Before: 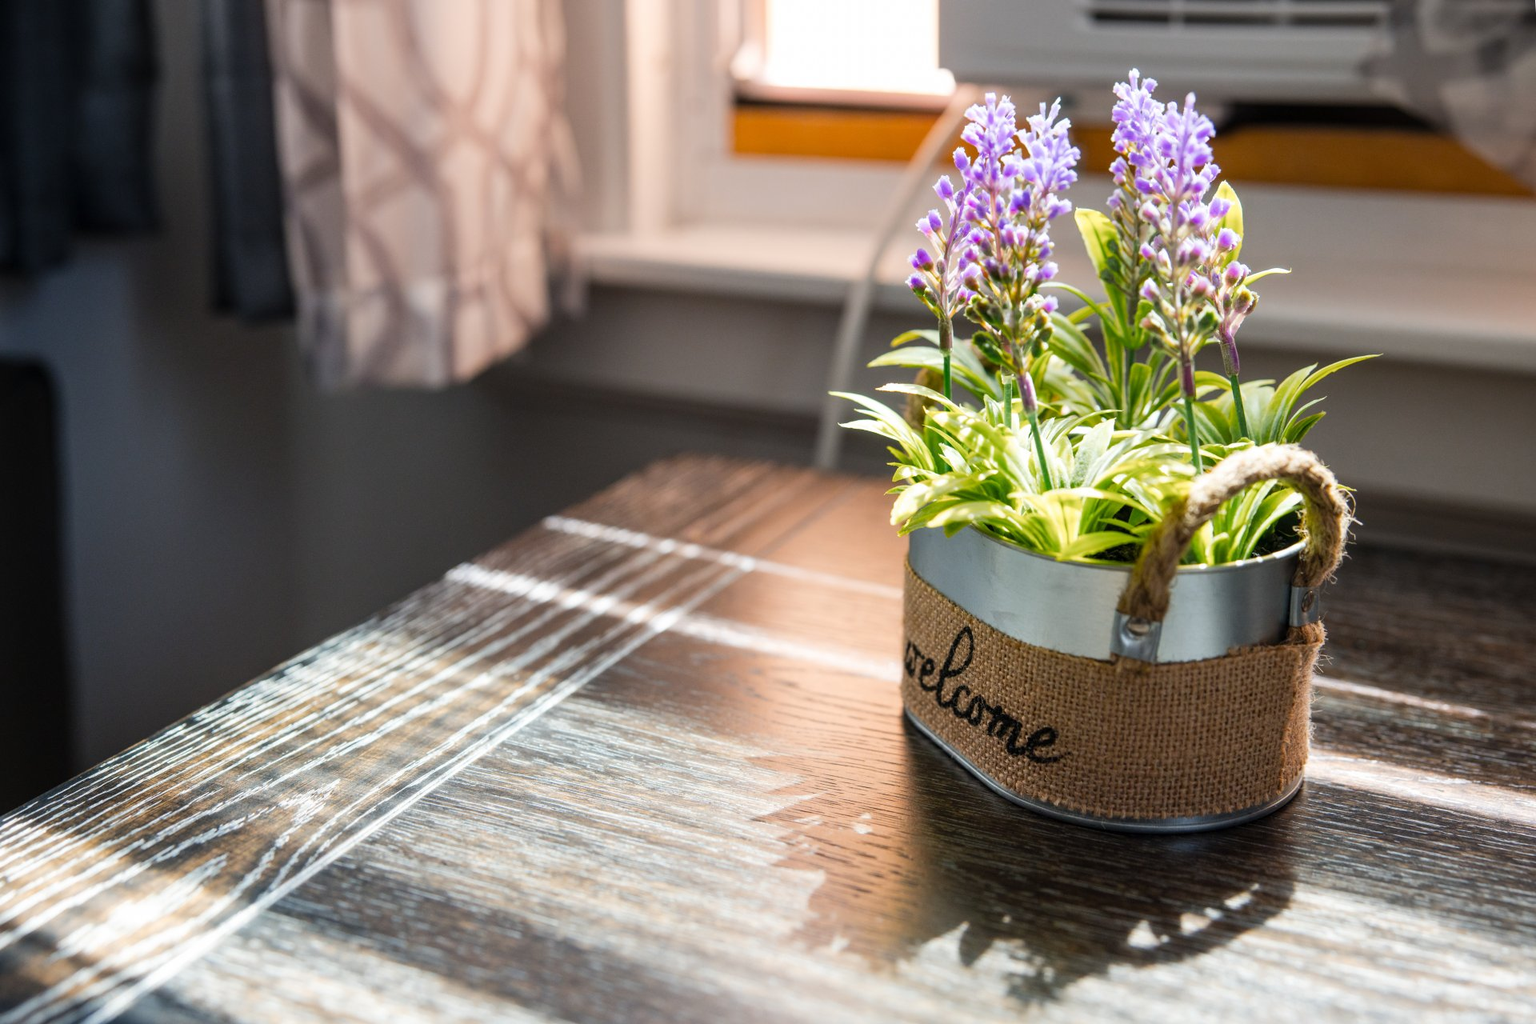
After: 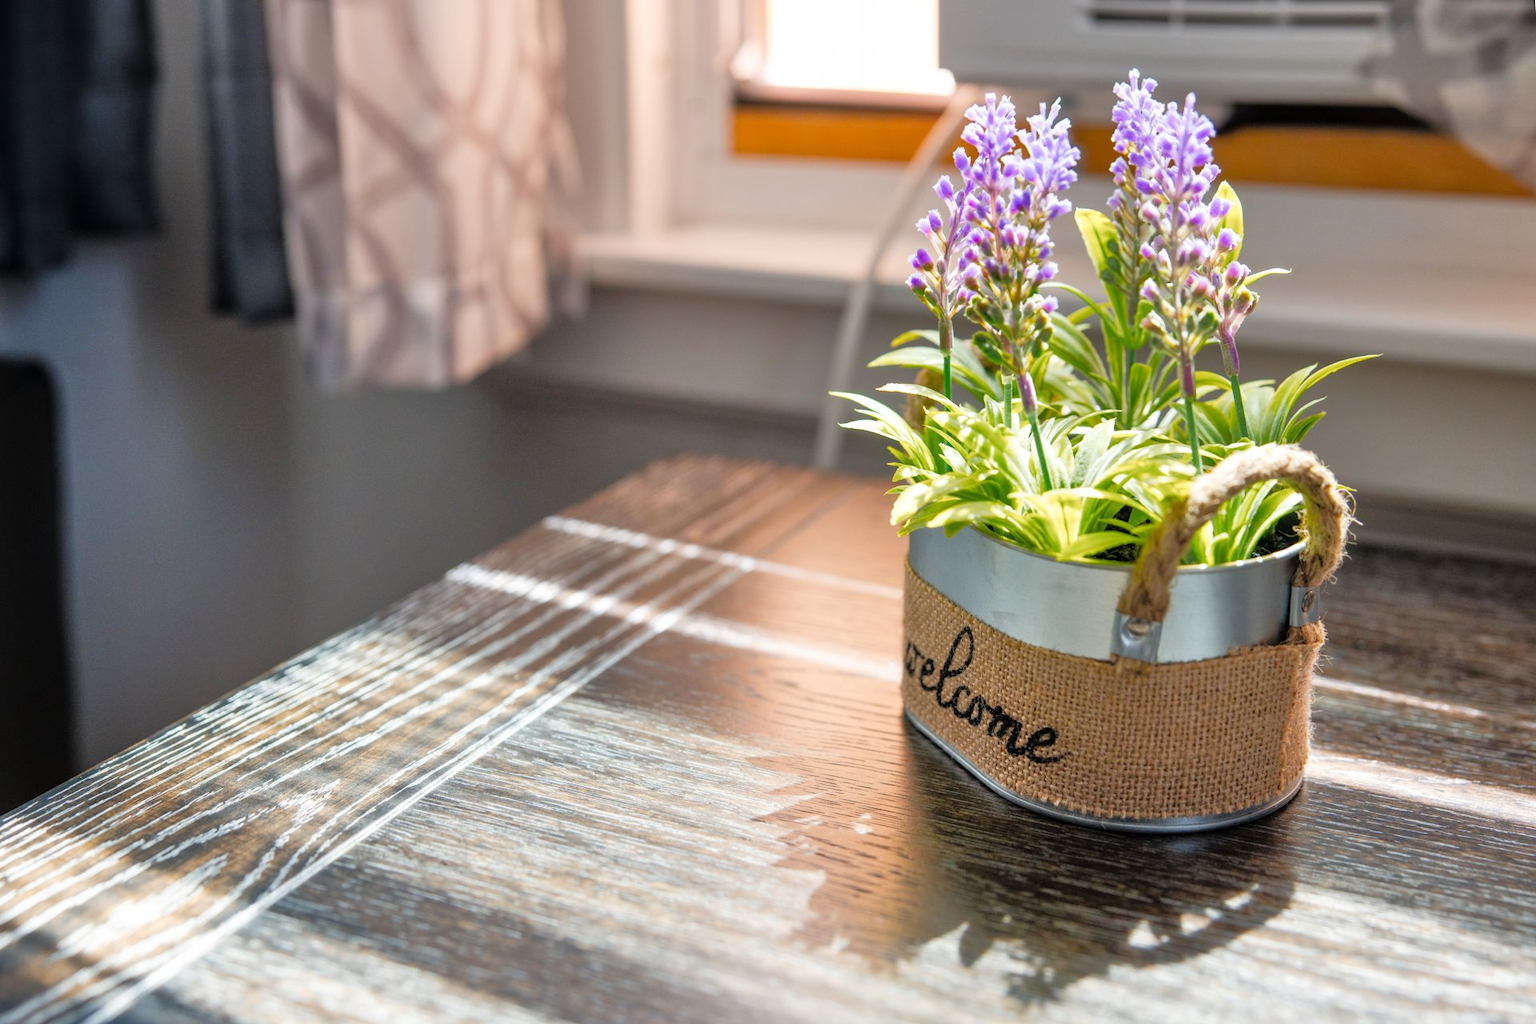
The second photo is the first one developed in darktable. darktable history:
tone equalizer: -7 EV 0.143 EV, -6 EV 0.588 EV, -5 EV 1.18 EV, -4 EV 1.34 EV, -3 EV 1.15 EV, -2 EV 0.6 EV, -1 EV 0.151 EV
